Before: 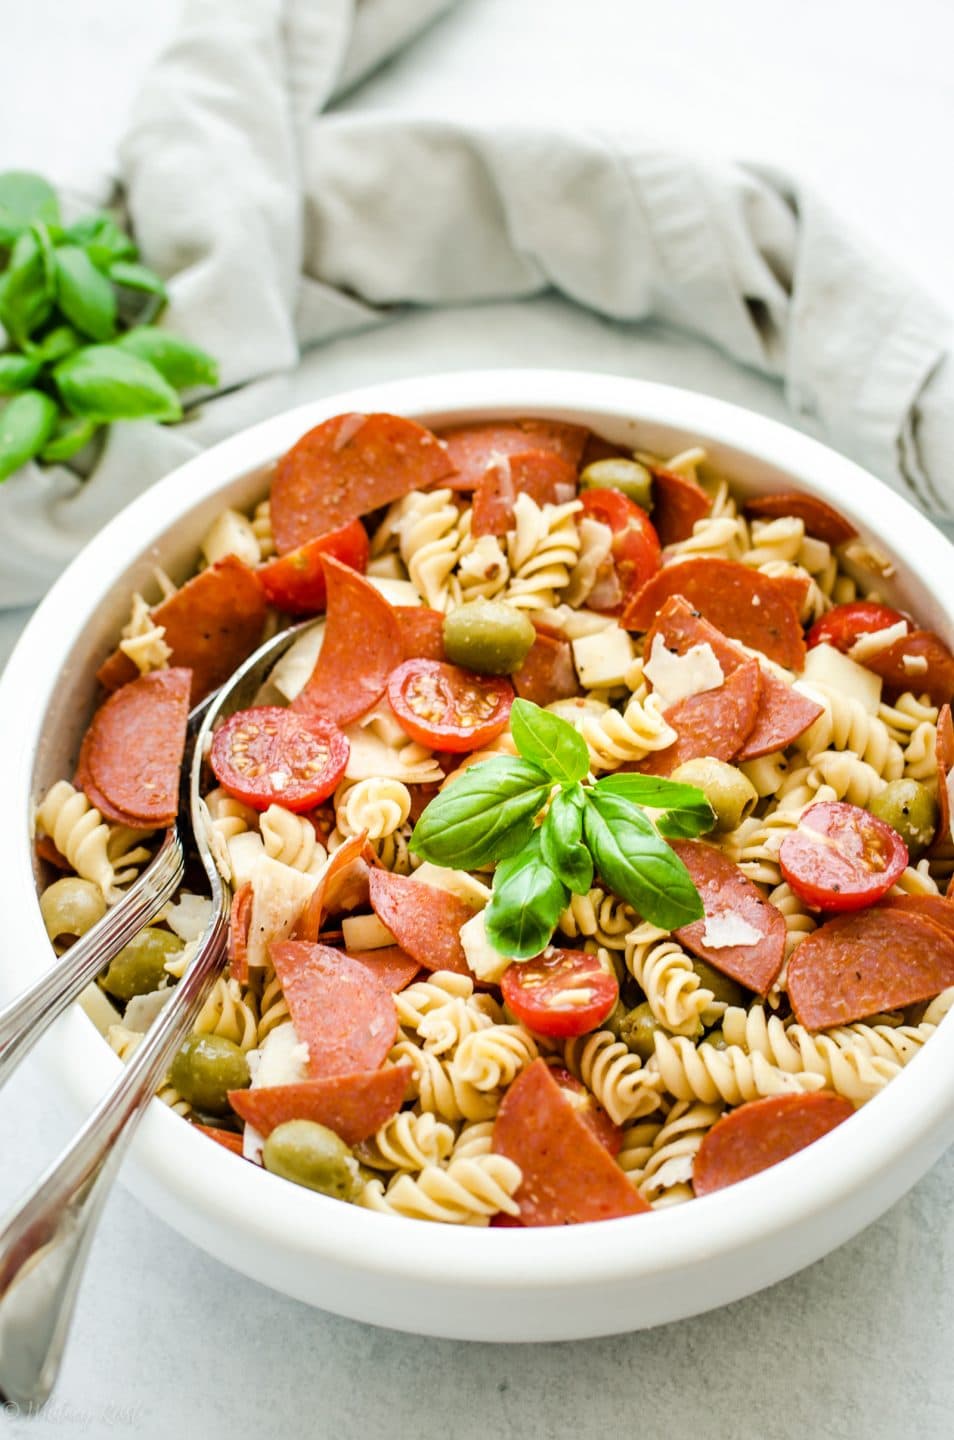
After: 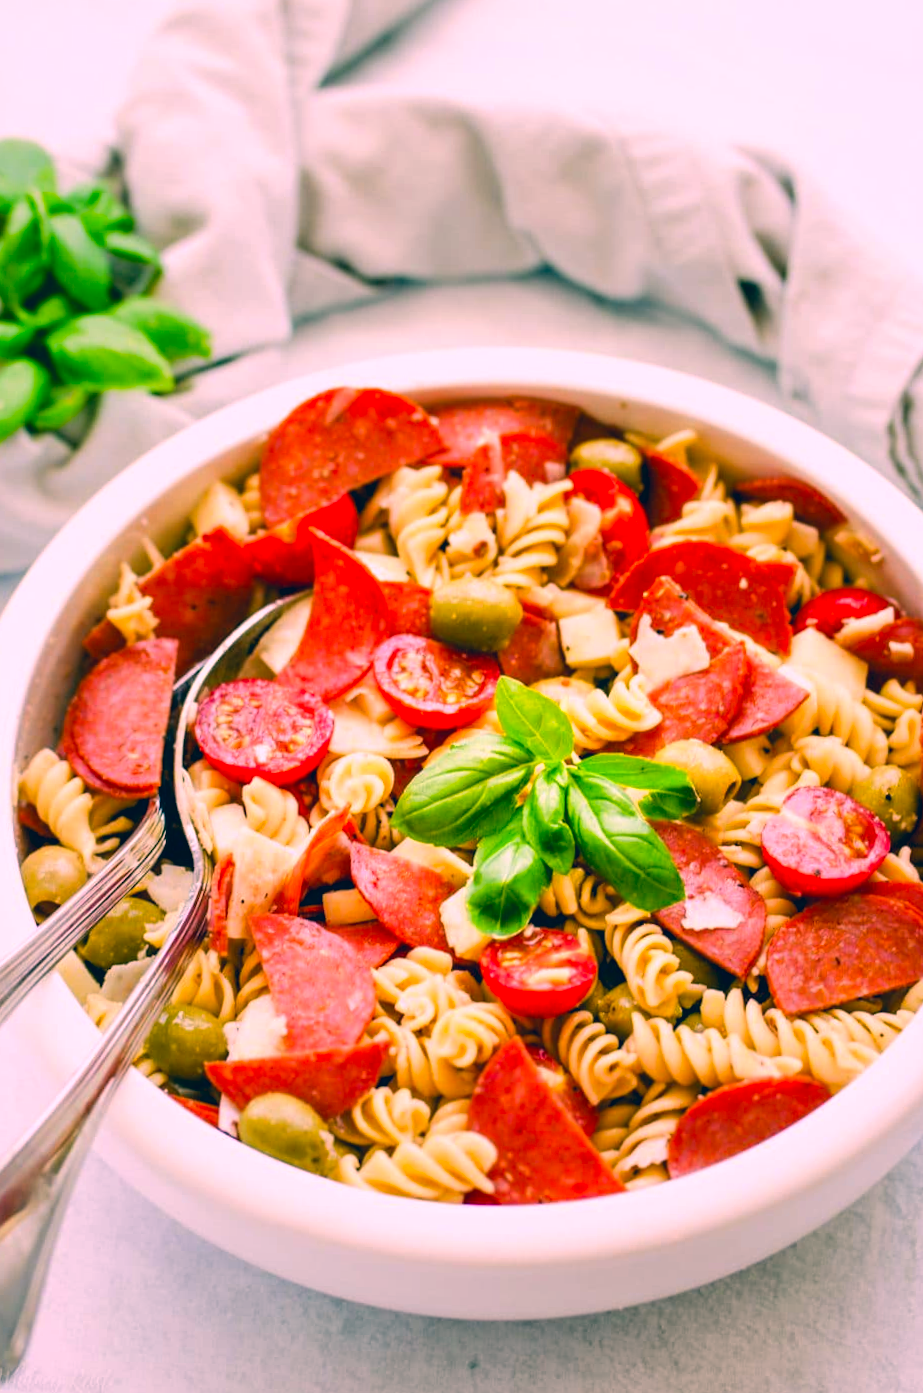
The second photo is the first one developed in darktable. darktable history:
crop and rotate: angle -1.26°
color correction: highlights a* 17.2, highlights b* 0.27, shadows a* -14.97, shadows b* -14, saturation 1.54
